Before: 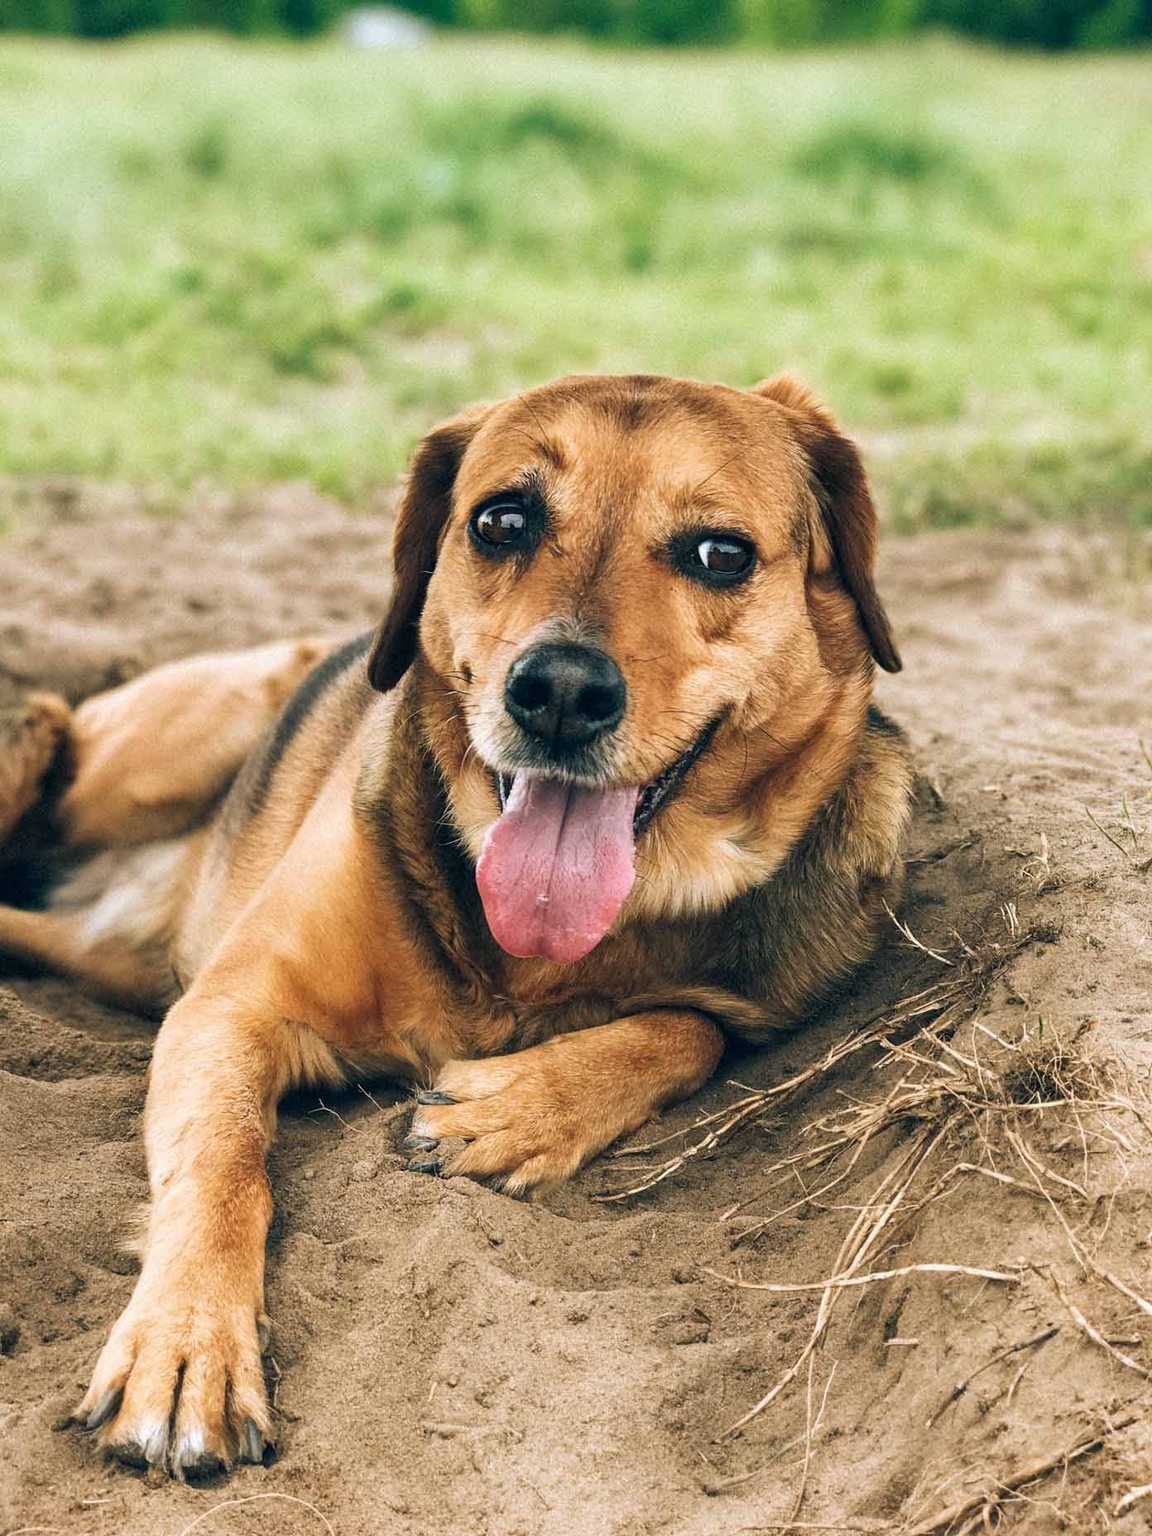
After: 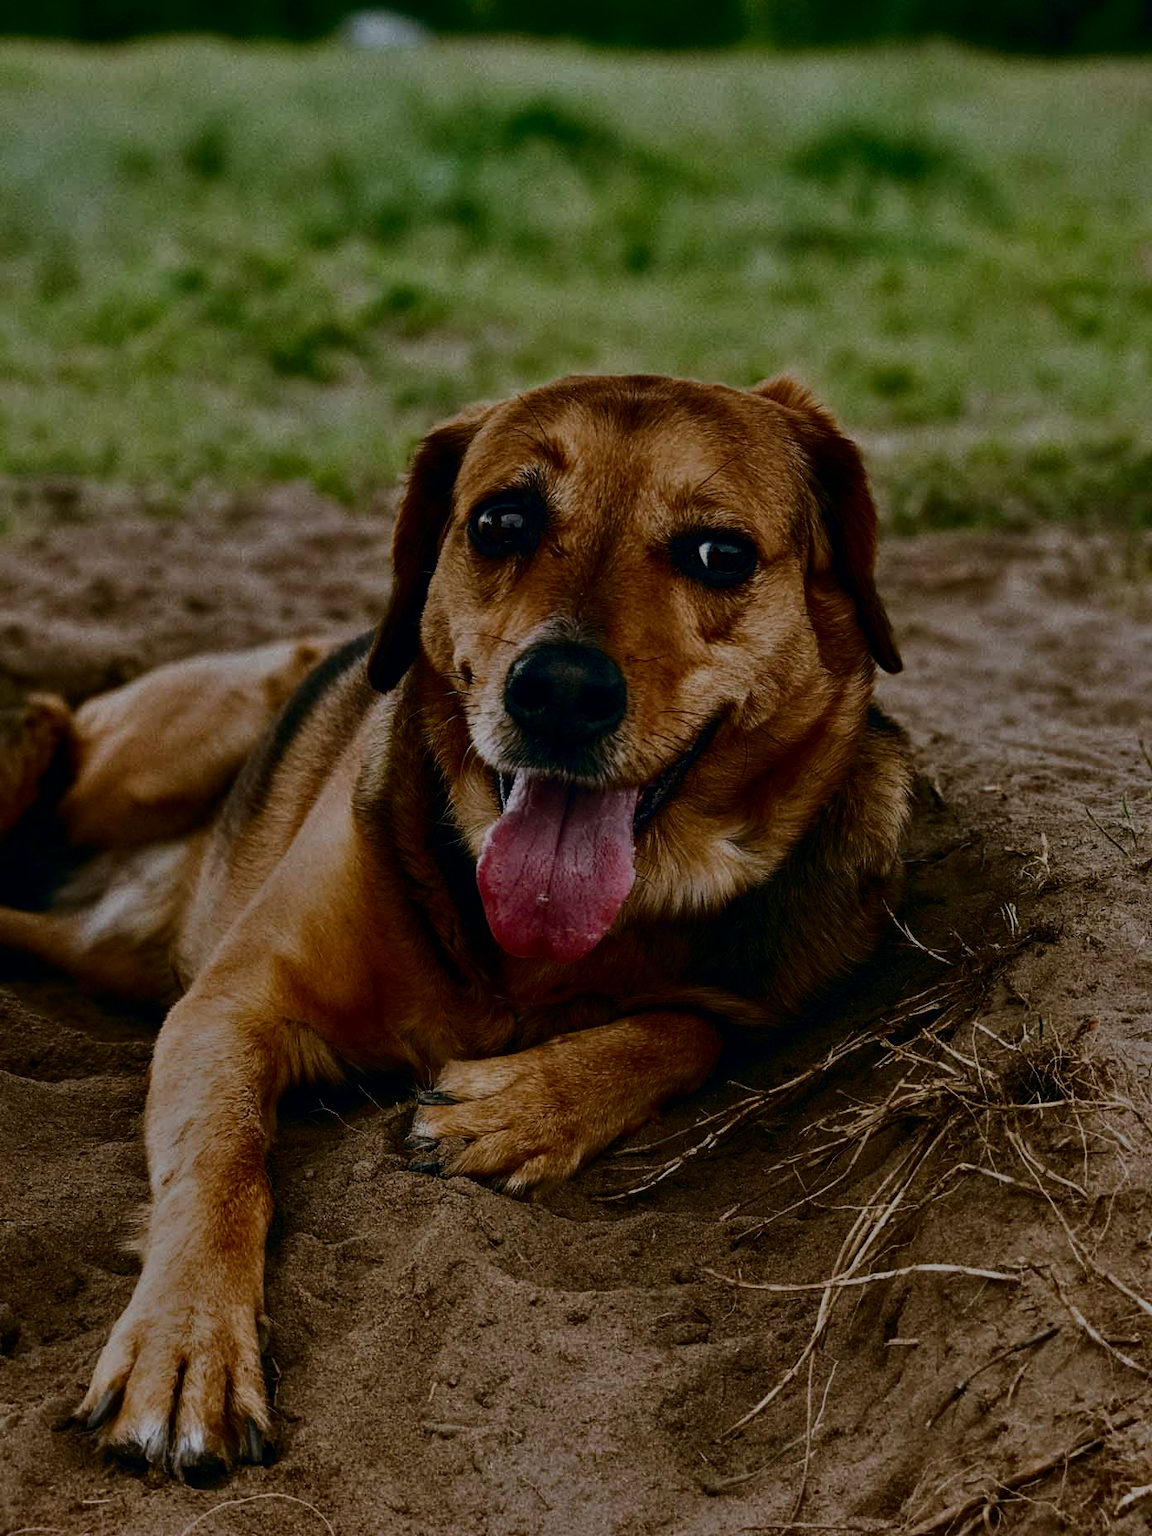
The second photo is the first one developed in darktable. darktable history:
contrast brightness saturation: contrast 0.339, brightness -0.082, saturation 0.173
tone equalizer: -8 EV -1.97 EV, -7 EV -1.96 EV, -6 EV -2 EV, -5 EV -2 EV, -4 EV -1.98 EV, -3 EV -1.99 EV, -2 EV -1.99 EV, -1 EV -1.61 EV, +0 EV -1.98 EV
haze removal: compatibility mode true, adaptive false
